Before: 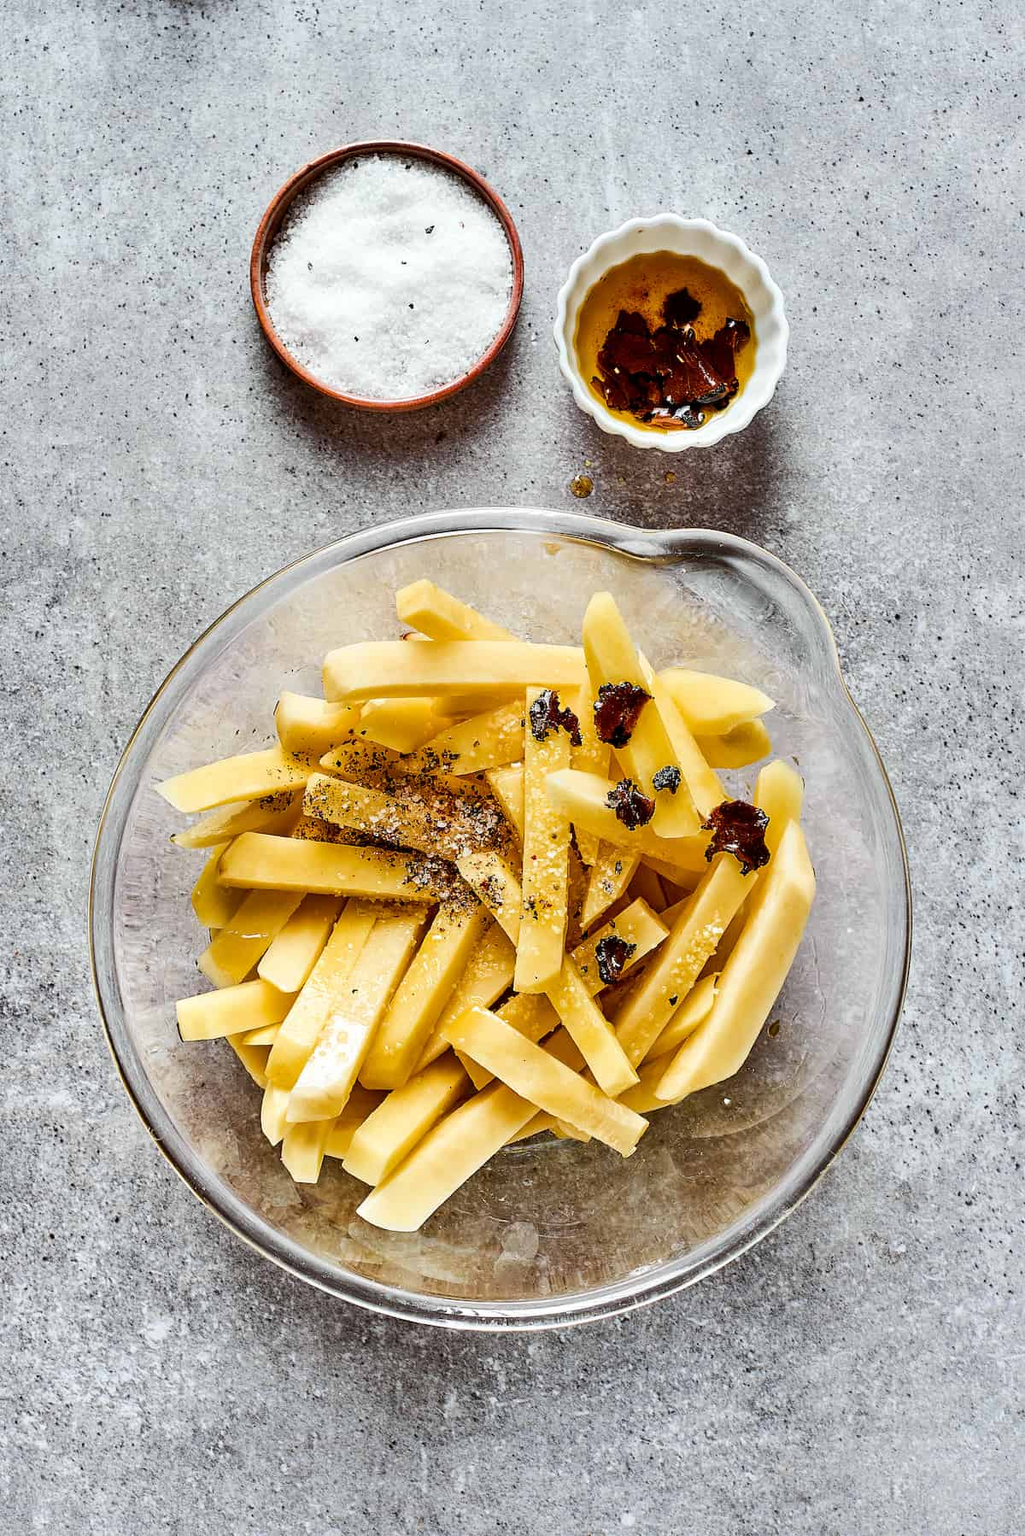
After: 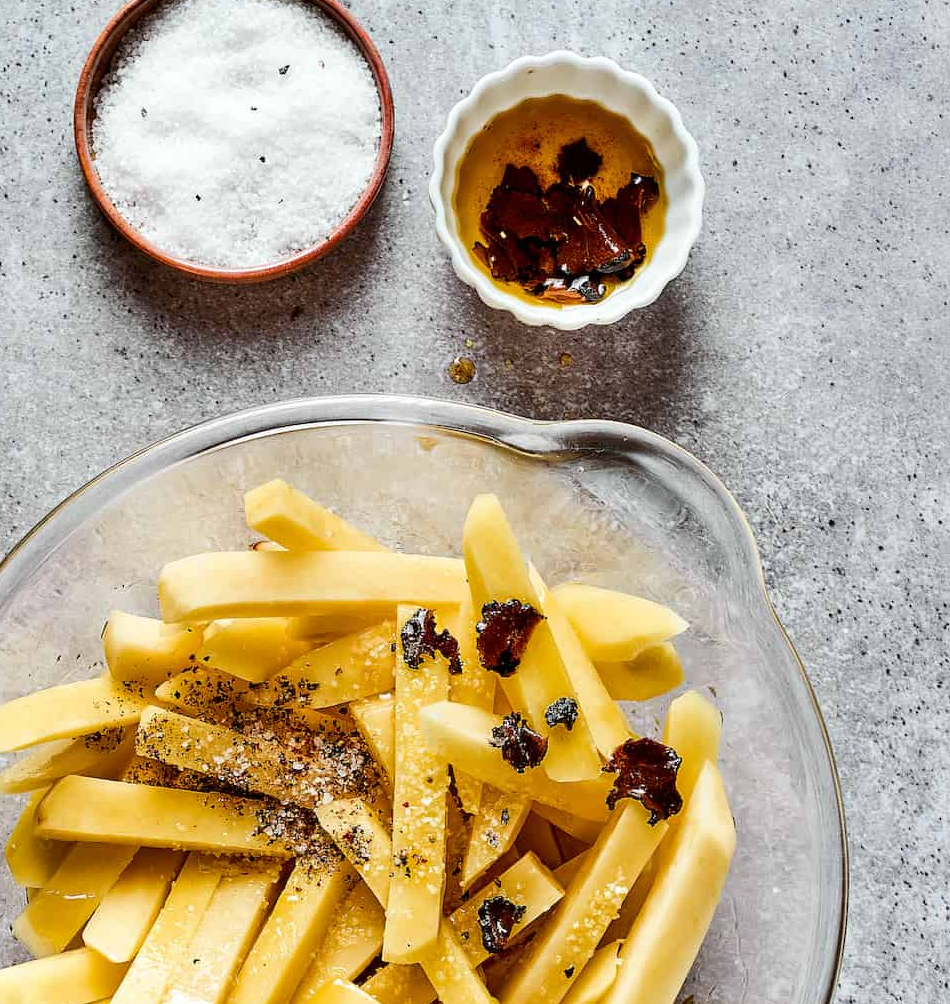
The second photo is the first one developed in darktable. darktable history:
crop: left 18.256%, top 11.114%, right 2.554%, bottom 33.017%
